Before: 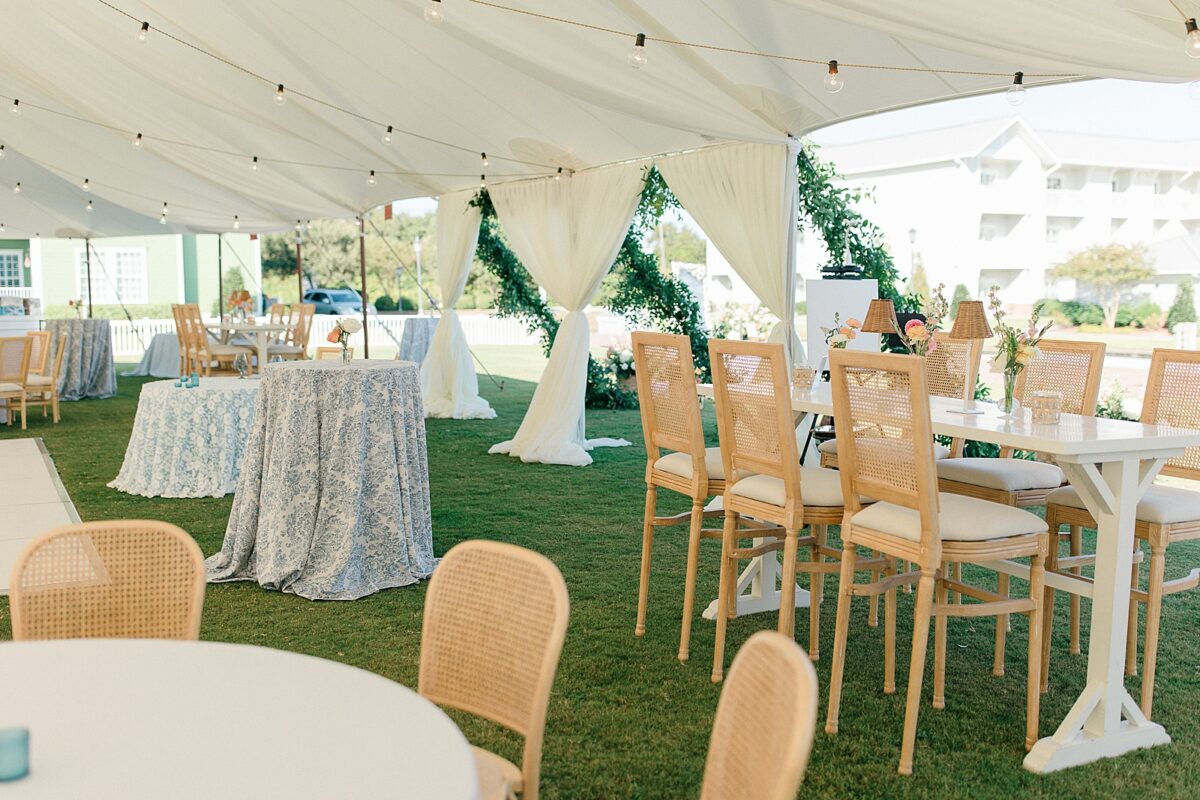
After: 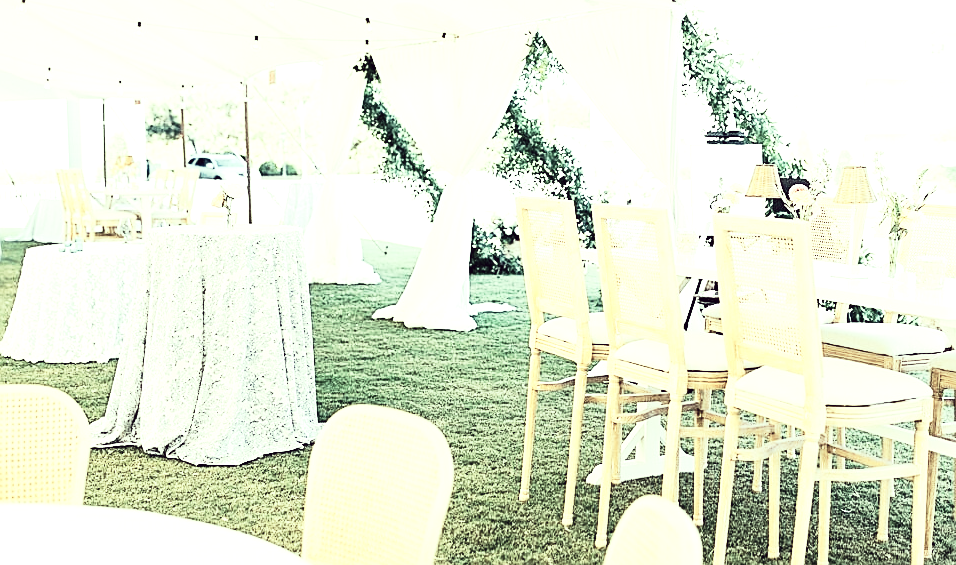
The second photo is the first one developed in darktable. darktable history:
tone curve: curves: ch0 [(0, 0) (0.051, 0.027) (0.096, 0.071) (0.241, 0.247) (0.455, 0.52) (0.594, 0.692) (0.715, 0.845) (0.84, 0.936) (1, 1)]; ch1 [(0, 0) (0.1, 0.038) (0.318, 0.243) (0.399, 0.351) (0.478, 0.469) (0.499, 0.499) (0.534, 0.549) (0.565, 0.605) (0.601, 0.644) (0.666, 0.701) (1, 1)]; ch2 [(0, 0) (0.453, 0.45) (0.479, 0.483) (0.504, 0.499) (0.52, 0.508) (0.561, 0.573) (0.592, 0.617) (0.824, 0.815) (1, 1)], preserve colors none
color balance rgb: perceptual saturation grading › global saturation 9.935%, perceptual brilliance grading › global brilliance 11.448%
contrast brightness saturation: contrast 0.29
crop: left 9.669%, top 16.965%, right 10.656%, bottom 12.38%
color correction: highlights a* -20.38, highlights b* 20.61, shadows a* 19.49, shadows b* -20.33, saturation 0.379
exposure: exposure 1.268 EV, compensate highlight preservation false
sharpen: on, module defaults
